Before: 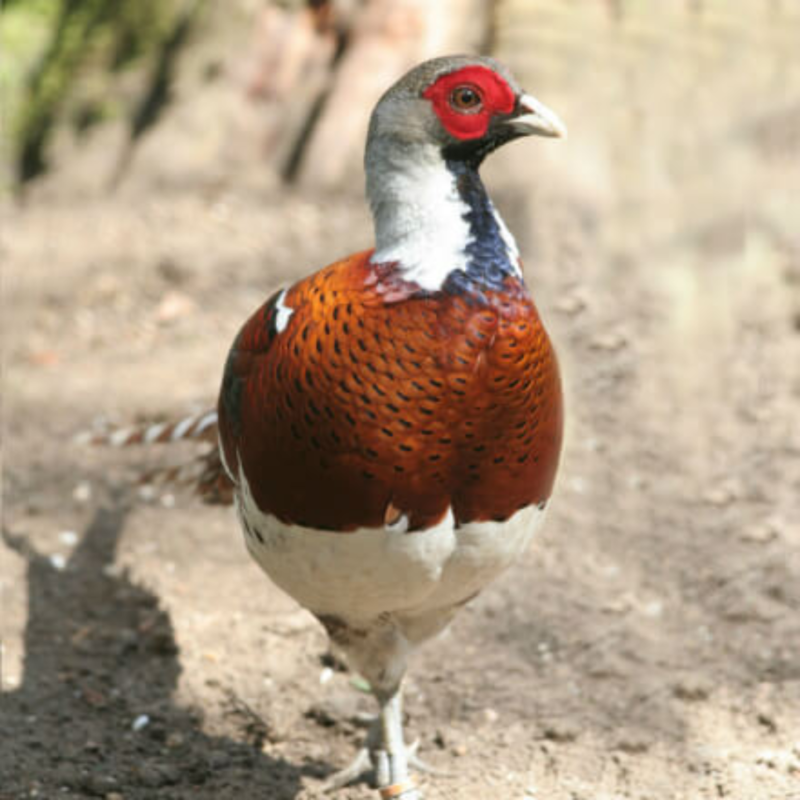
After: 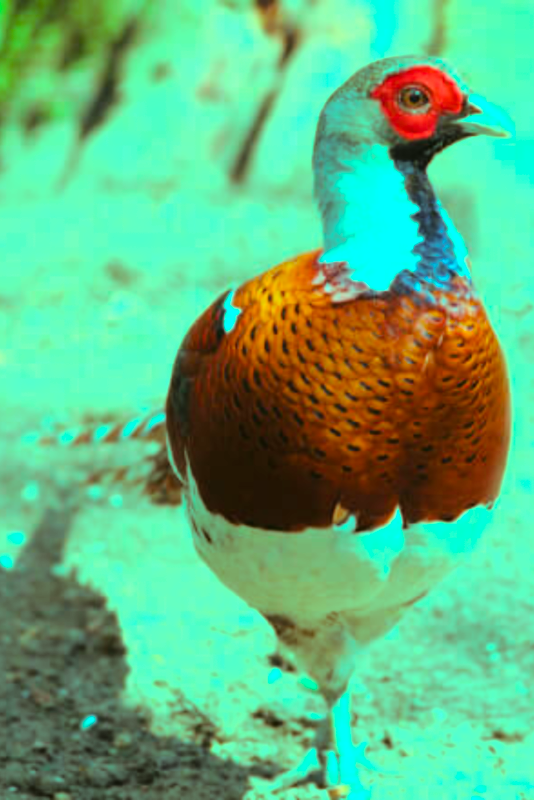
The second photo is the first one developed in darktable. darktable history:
crop and rotate: left 6.691%, right 26.508%
tone curve: curves: ch0 [(0, 0) (0.091, 0.077) (0.389, 0.458) (0.745, 0.82) (0.844, 0.908) (0.909, 0.942) (1, 0.973)]; ch1 [(0, 0) (0.437, 0.404) (0.5, 0.5) (0.529, 0.55) (0.58, 0.6) (0.616, 0.649) (1, 1)]; ch2 [(0, 0) (0.442, 0.415) (0.5, 0.5) (0.535, 0.557) (0.585, 0.62) (1, 1)], color space Lab, linked channels, preserve colors none
color balance rgb: highlights gain › luminance 19.932%, highlights gain › chroma 13.159%, highlights gain › hue 171.56°, perceptual saturation grading › global saturation 29.922%, global vibrance 14.267%
